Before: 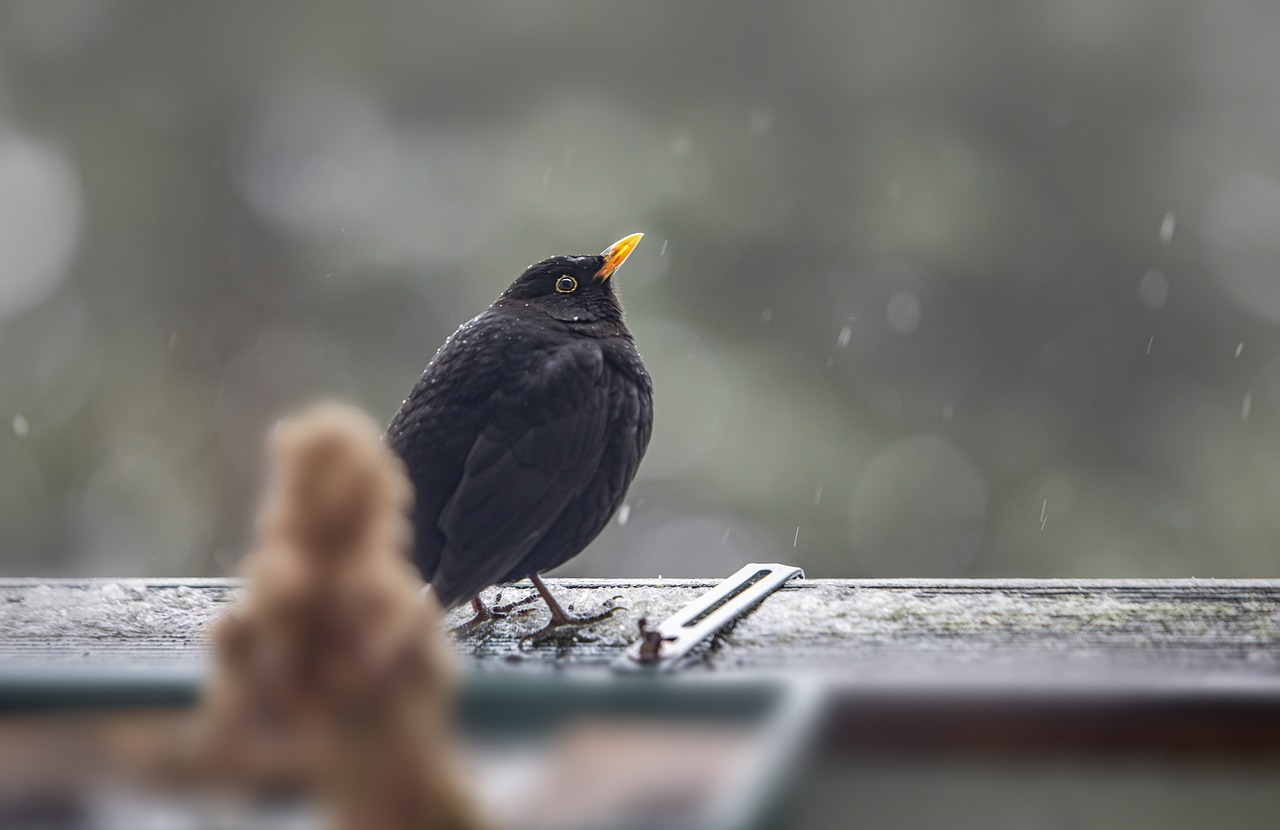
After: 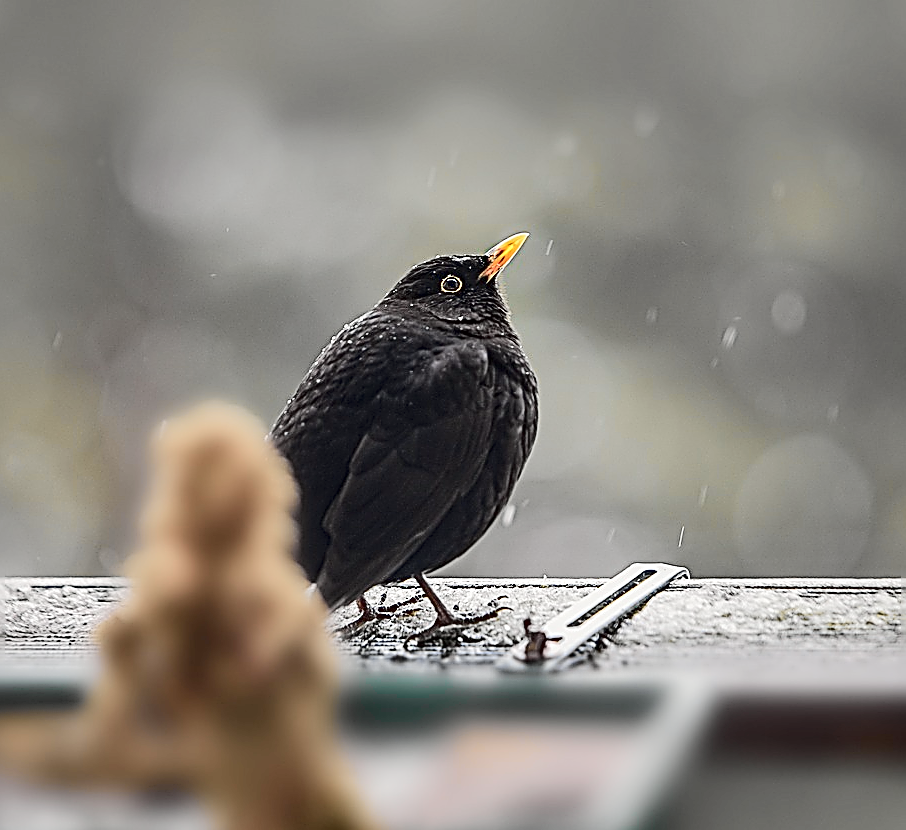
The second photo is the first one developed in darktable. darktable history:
sharpen: amount 2
crop and rotate: left 9.061%, right 20.142%
tone curve: curves: ch0 [(0.014, 0) (0.13, 0.09) (0.227, 0.211) (0.346, 0.388) (0.499, 0.598) (0.662, 0.76) (0.795, 0.846) (1, 0.969)]; ch1 [(0, 0) (0.366, 0.367) (0.447, 0.417) (0.473, 0.484) (0.504, 0.502) (0.525, 0.518) (0.564, 0.548) (0.639, 0.643) (1, 1)]; ch2 [(0, 0) (0.333, 0.346) (0.375, 0.375) (0.424, 0.43) (0.476, 0.498) (0.496, 0.505) (0.517, 0.515) (0.542, 0.564) (0.583, 0.6) (0.64, 0.622) (0.723, 0.676) (1, 1)], color space Lab, independent channels, preserve colors none
